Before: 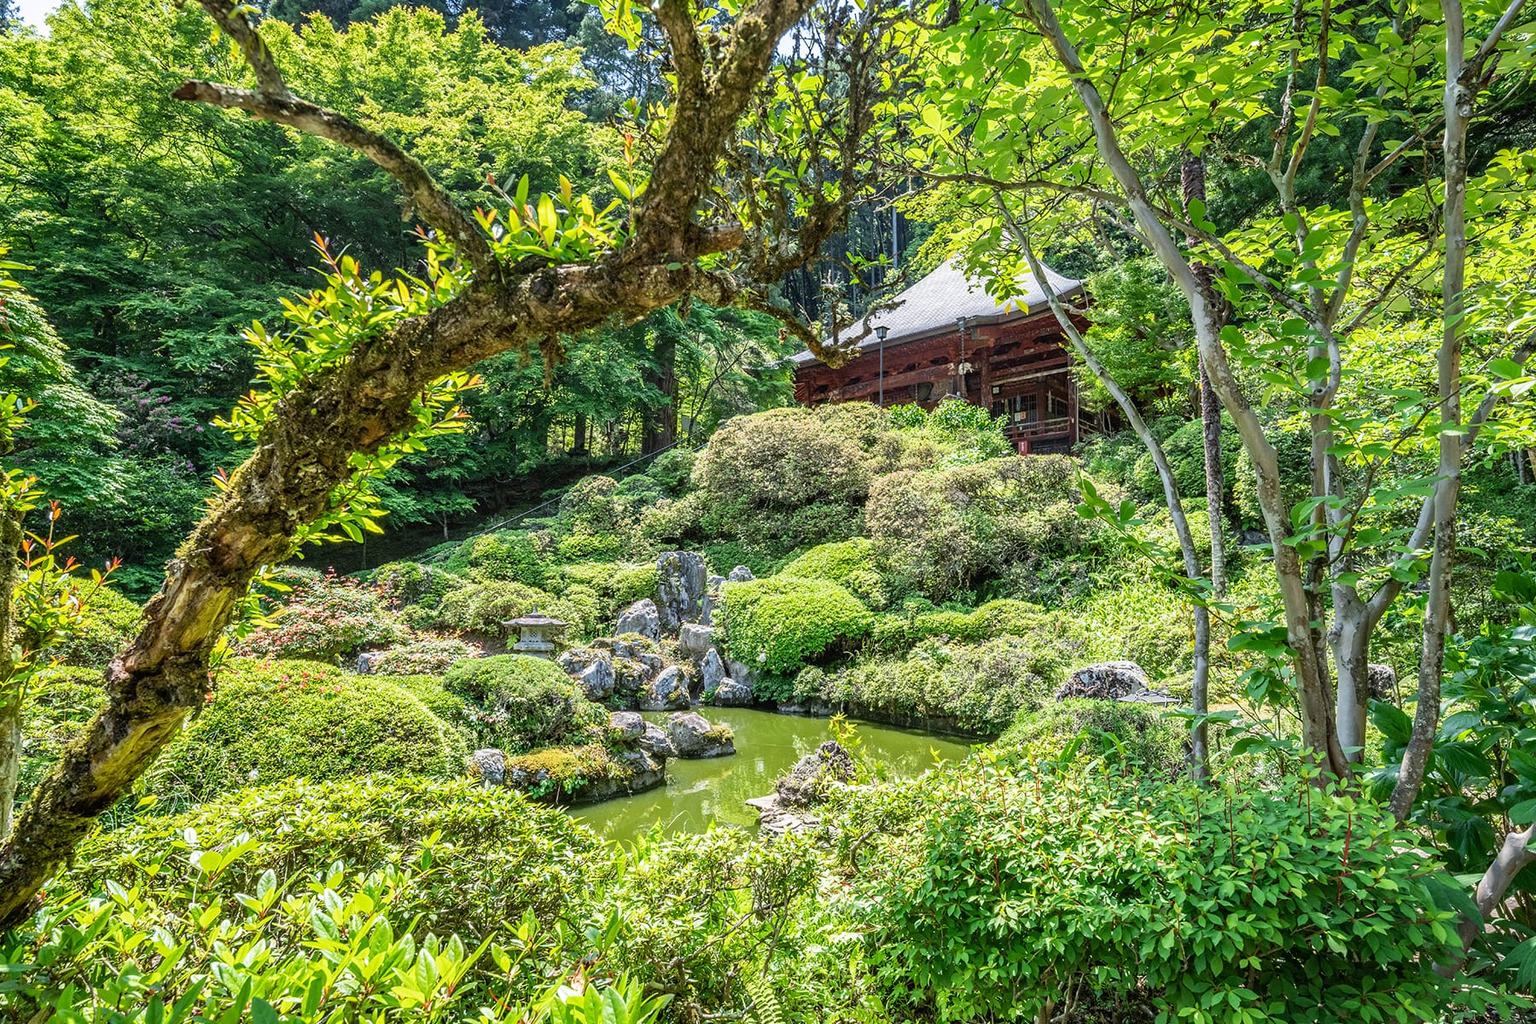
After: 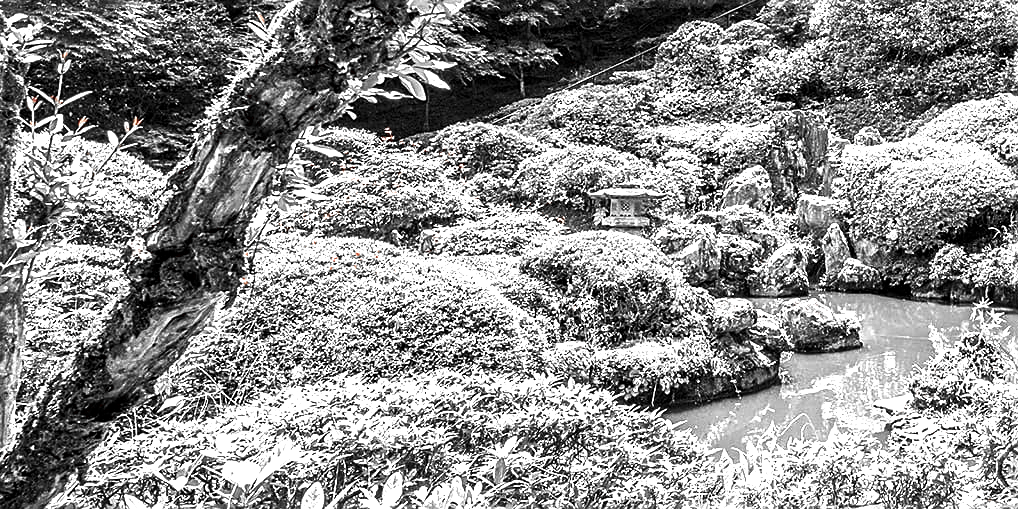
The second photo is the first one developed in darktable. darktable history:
crop: top 44.673%, right 43.41%, bottom 12.838%
contrast brightness saturation: brightness -0.246, saturation 0.196
sharpen: on, module defaults
exposure: black level correction 0.001, exposure 1 EV, compensate highlight preservation false
local contrast: mode bilateral grid, contrast 99, coarseness 99, detail 109%, midtone range 0.2
color zones: curves: ch1 [(0, 0.006) (0.094, 0.285) (0.171, 0.001) (0.429, 0.001) (0.571, 0.003) (0.714, 0.004) (0.857, 0.004) (1, 0.006)]
